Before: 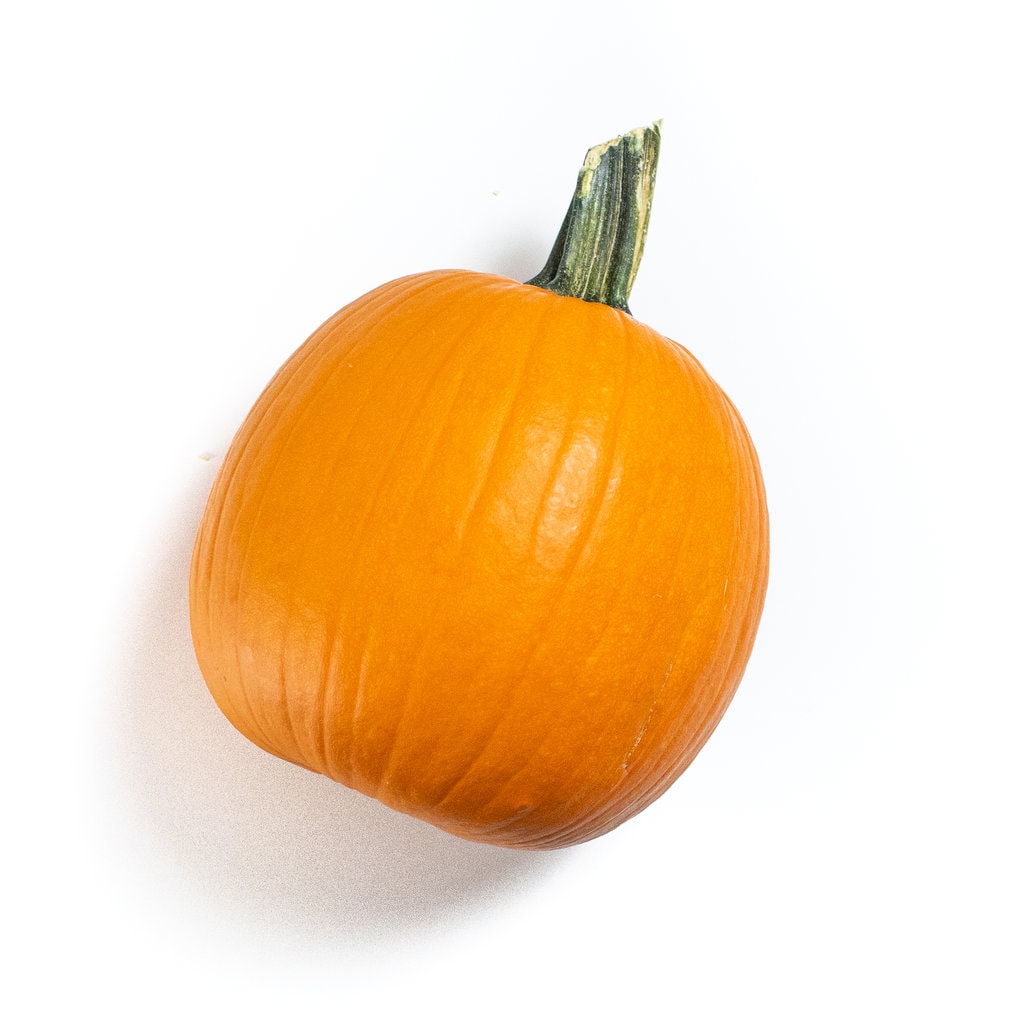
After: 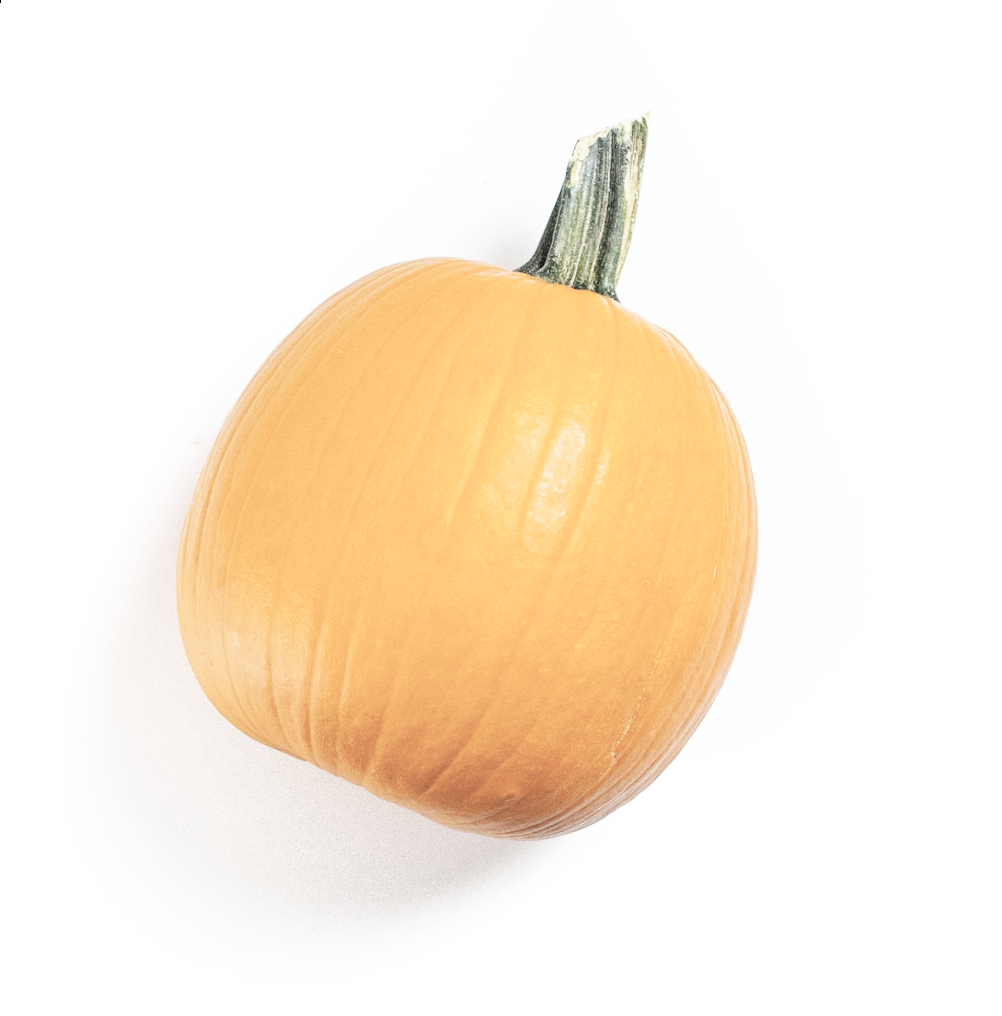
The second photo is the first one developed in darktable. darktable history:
base curve: curves: ch0 [(0, 0) (0.032, 0.025) (0.121, 0.166) (0.206, 0.329) (0.605, 0.79) (1, 1)], preserve colors none
contrast brightness saturation: brightness 0.18, saturation -0.5
rotate and perspective: rotation 0.226°, lens shift (vertical) -0.042, crop left 0.023, crop right 0.982, crop top 0.006, crop bottom 0.994
